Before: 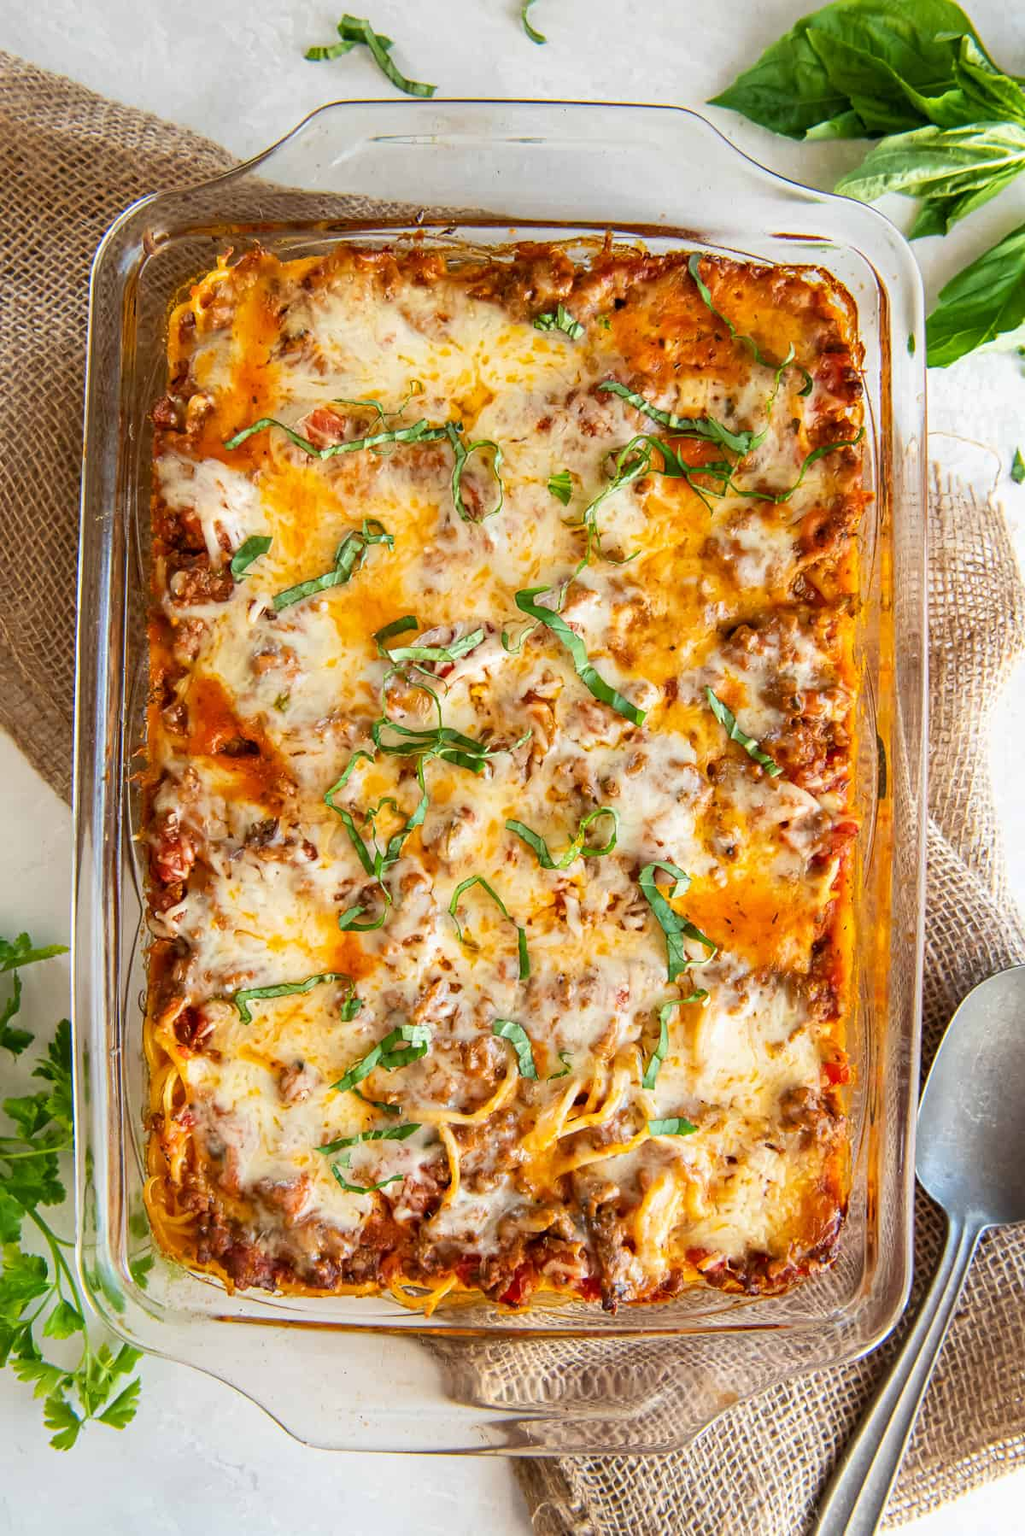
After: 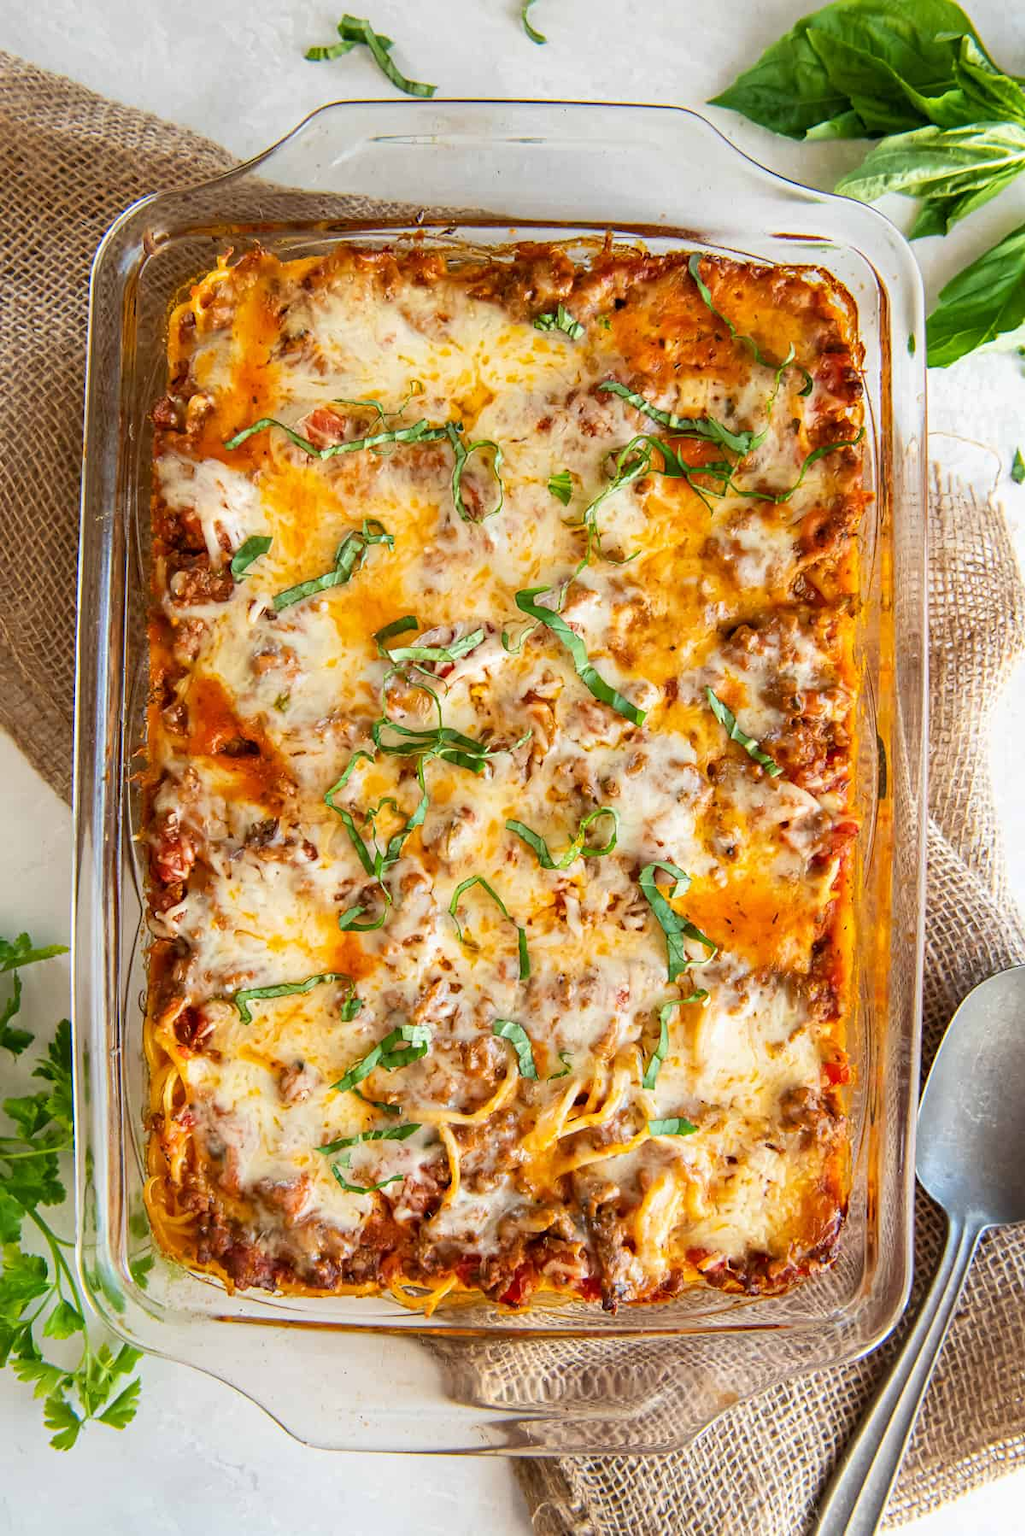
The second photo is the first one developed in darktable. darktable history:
exposure: compensate exposure bias true, compensate highlight preservation false
